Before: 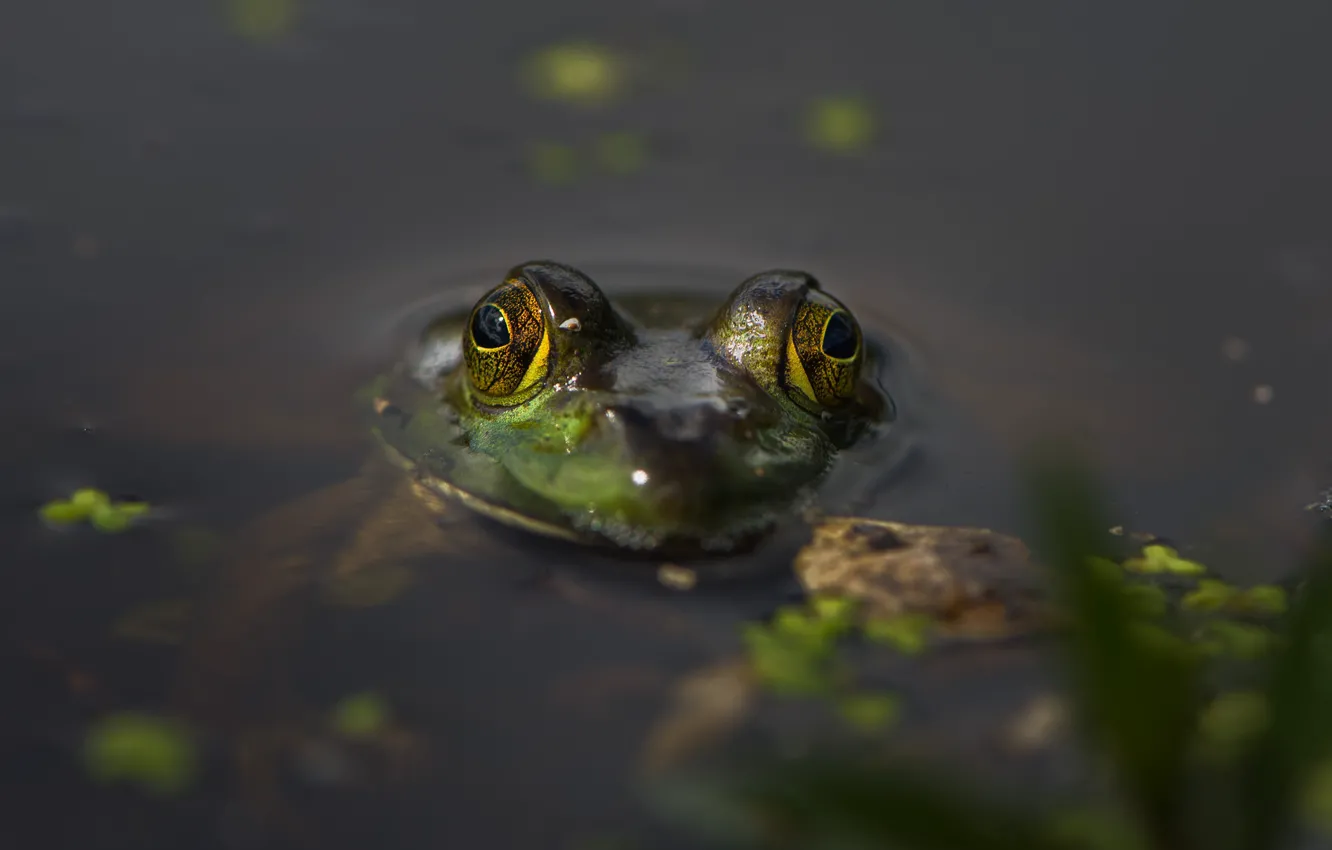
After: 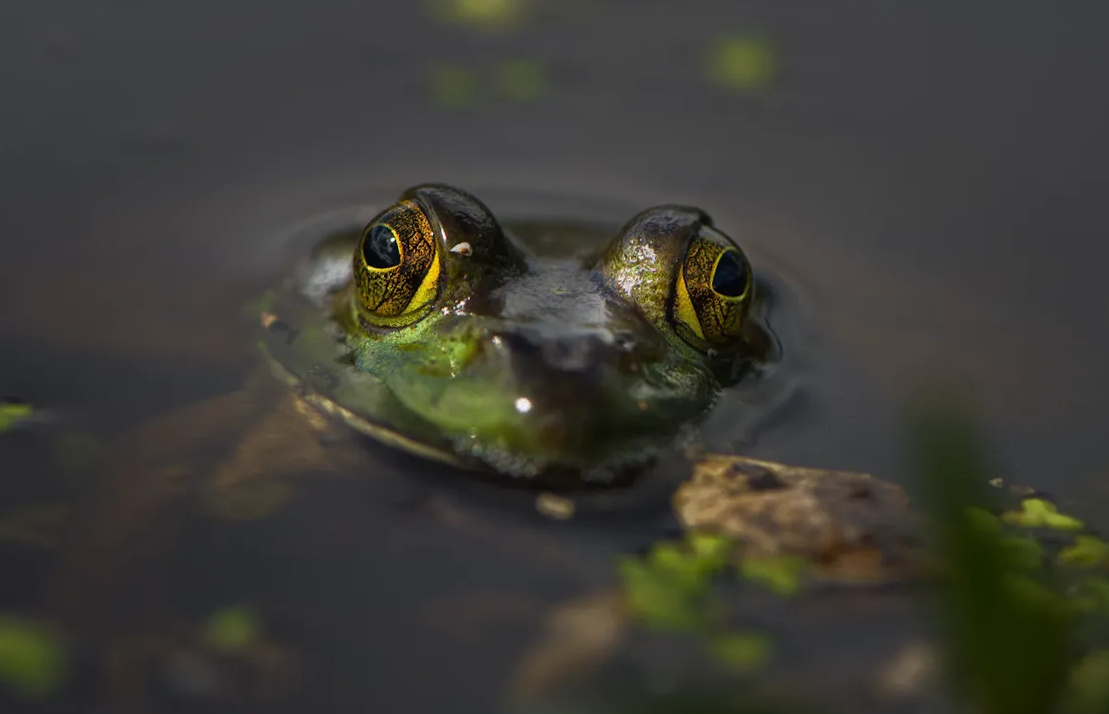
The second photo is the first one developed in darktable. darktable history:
crop and rotate: angle -2.9°, left 5.402%, top 5.186%, right 4.794%, bottom 4.248%
